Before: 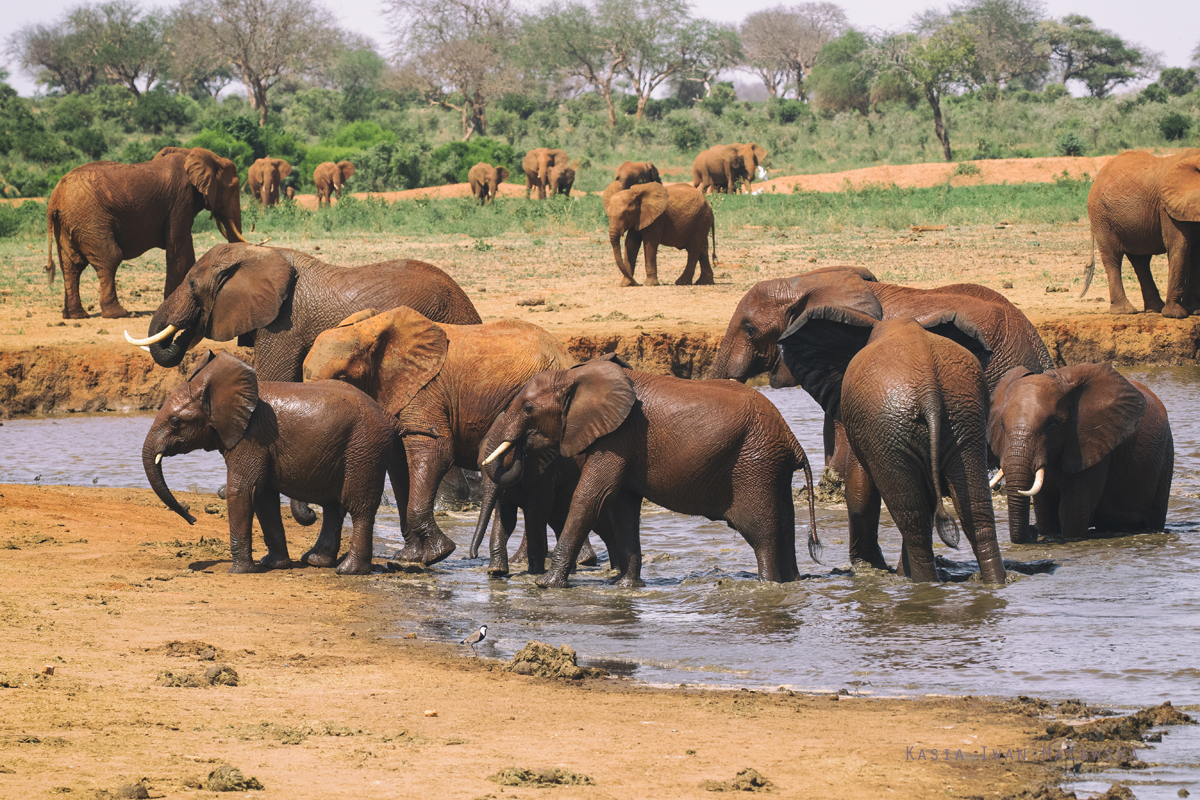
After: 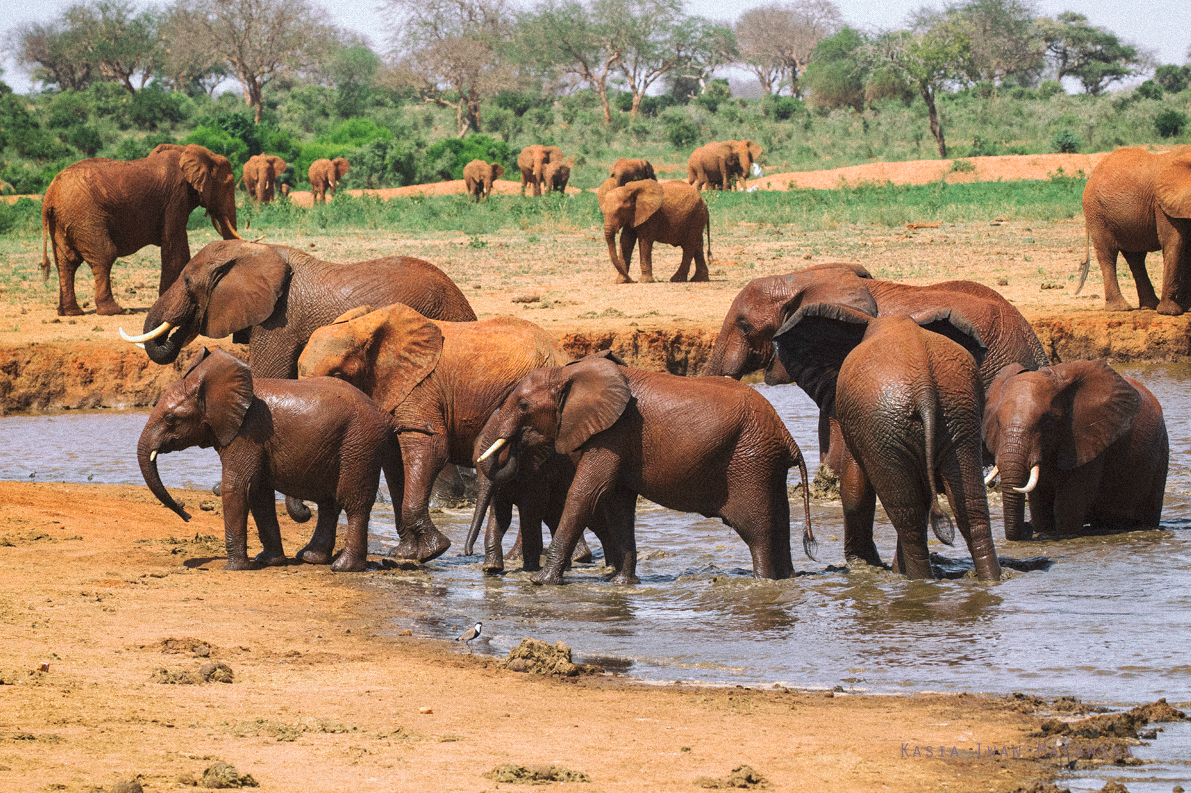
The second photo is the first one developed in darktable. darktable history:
crop: left 0.434%, top 0.485%, right 0.244%, bottom 0.386%
color correction: highlights a* -4.98, highlights b* -3.76, shadows a* 3.83, shadows b* 4.08
grain: mid-tones bias 0%
